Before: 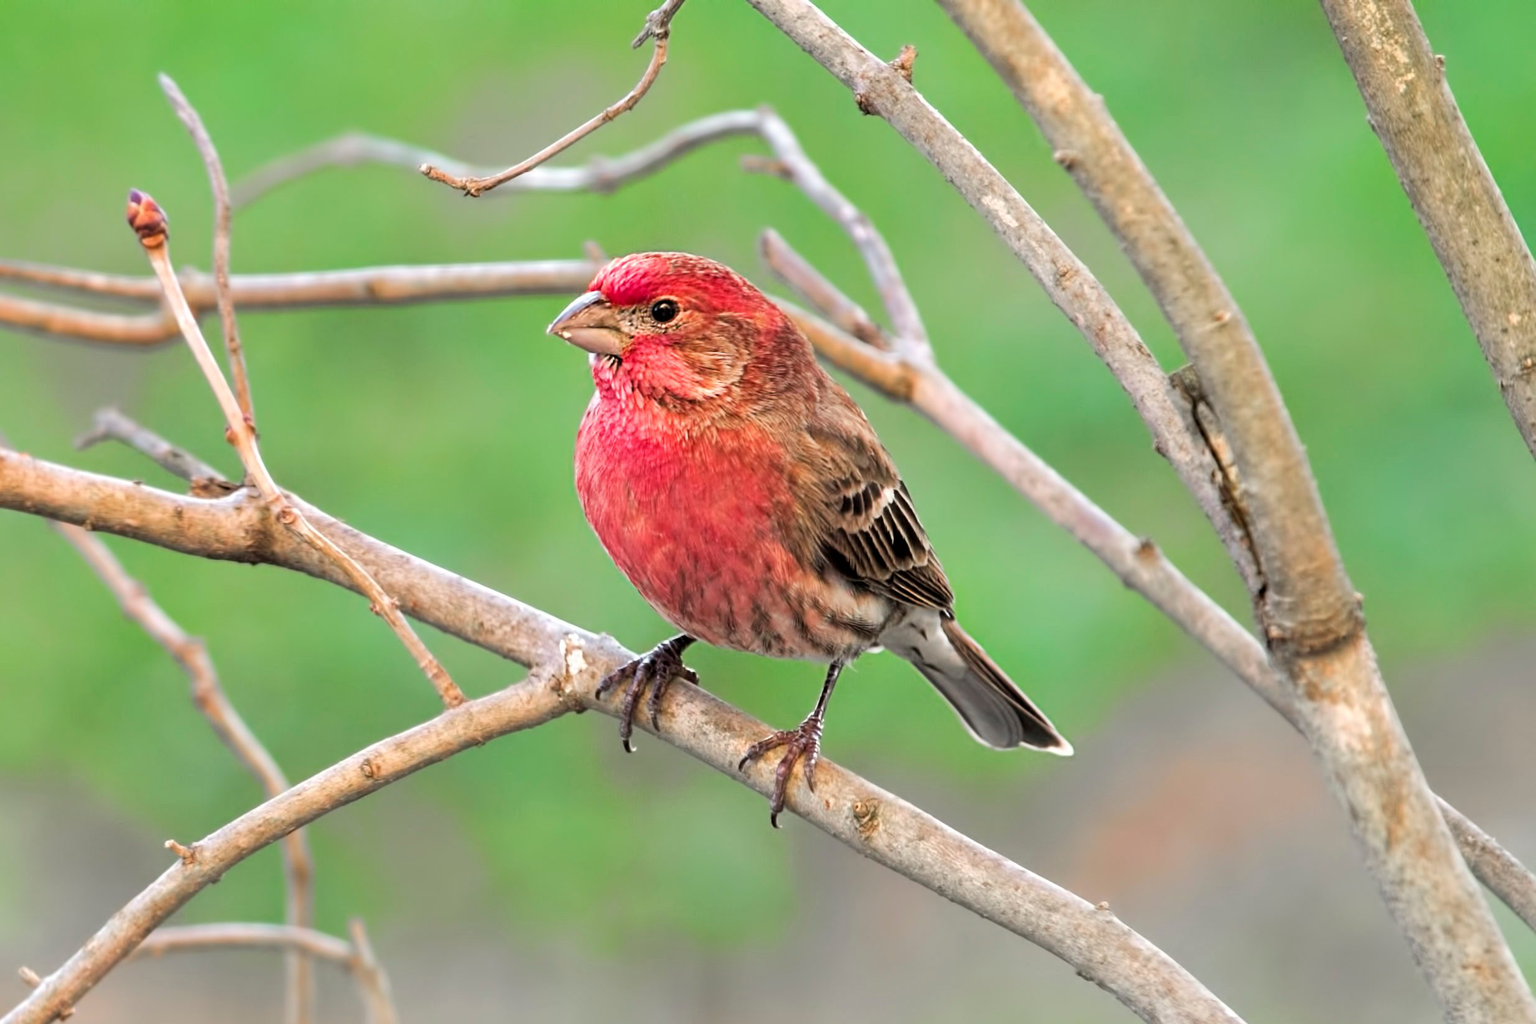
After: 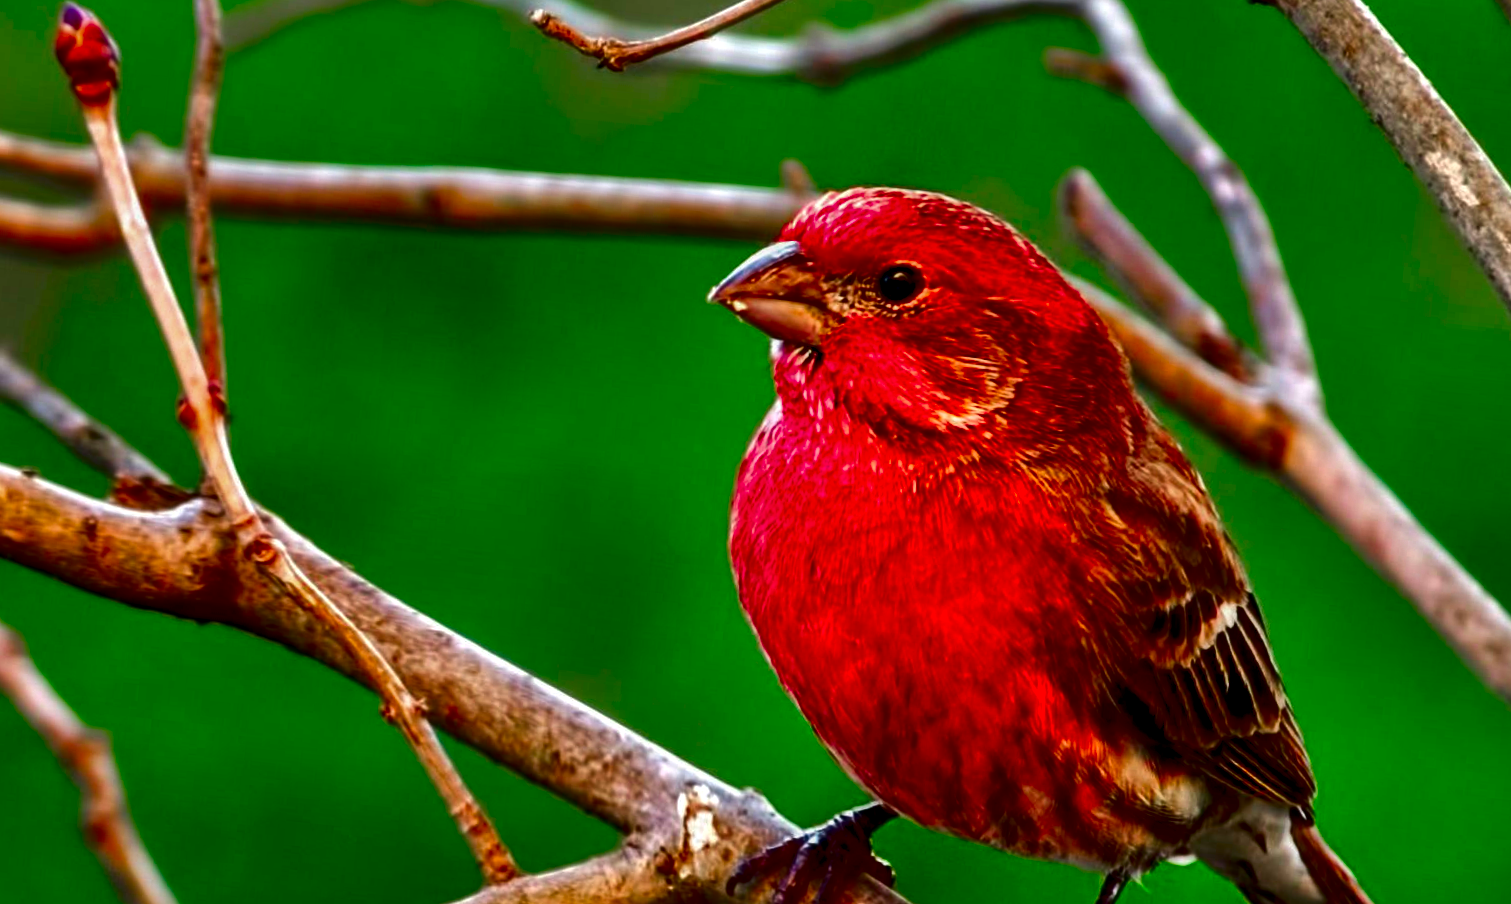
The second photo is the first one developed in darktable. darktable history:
crop and rotate: angle -5.78°, left 2.1%, top 6.719%, right 27.737%, bottom 30.305%
local contrast: on, module defaults
shadows and highlights: soften with gaussian
contrast brightness saturation: brightness -0.995, saturation 0.99
